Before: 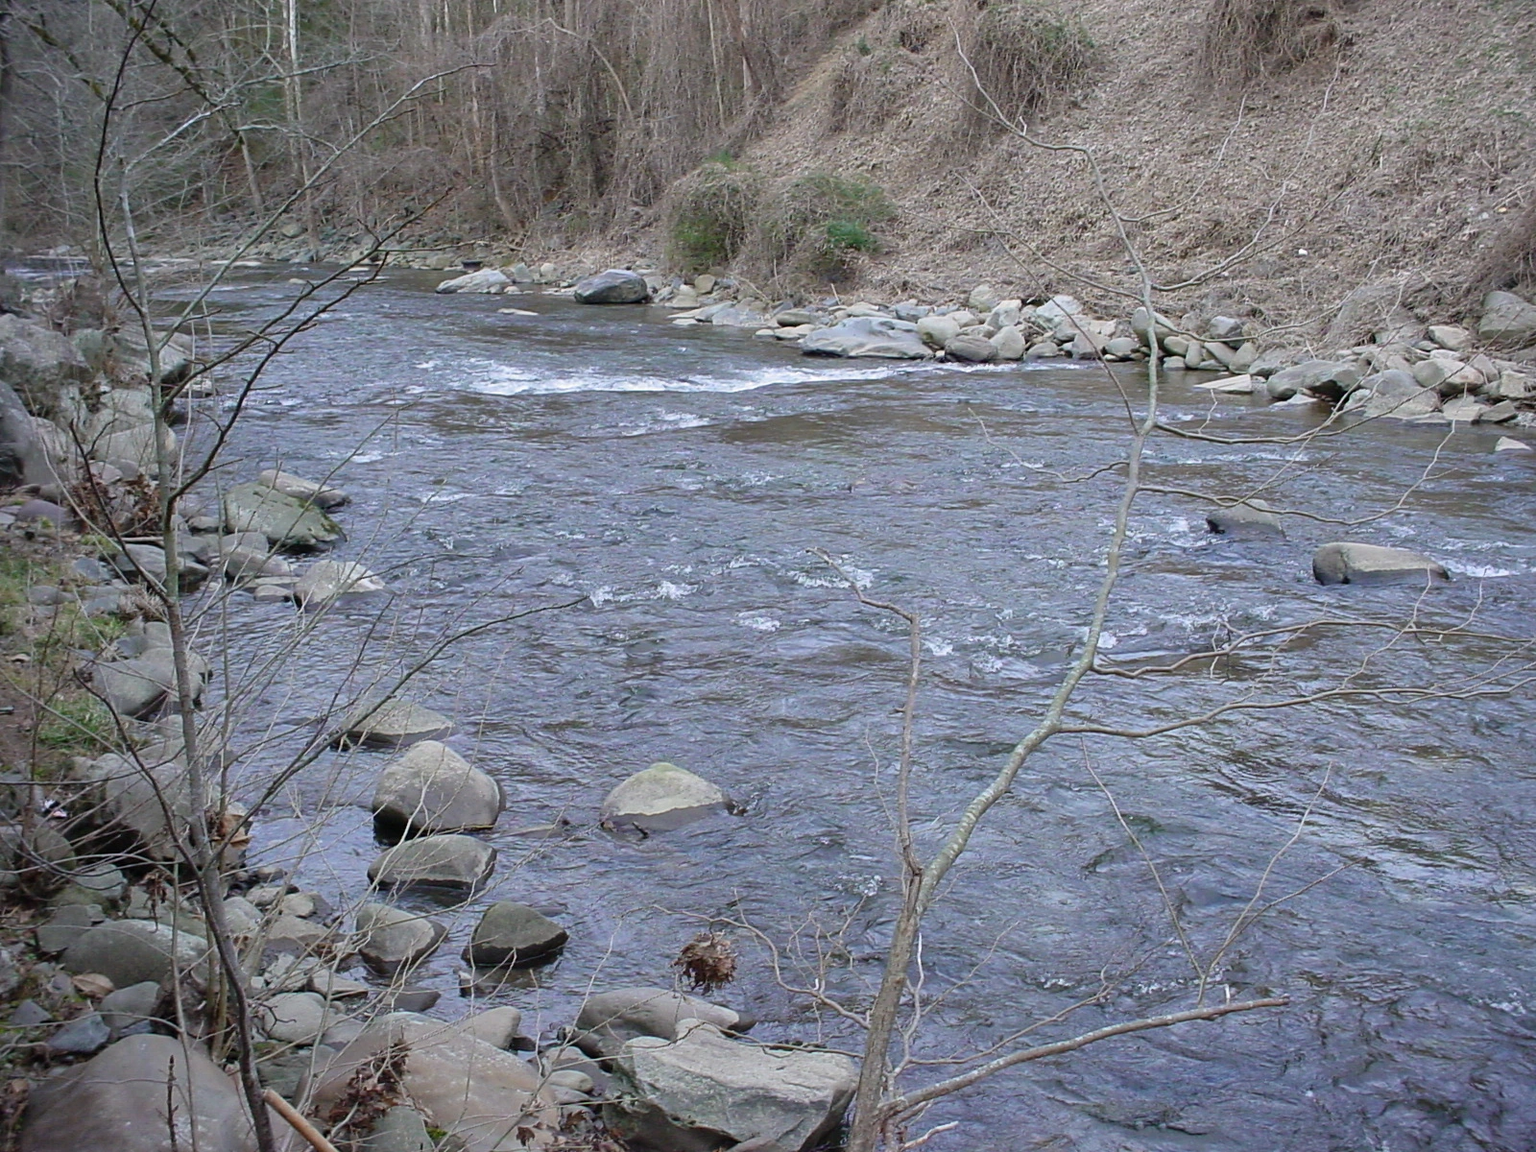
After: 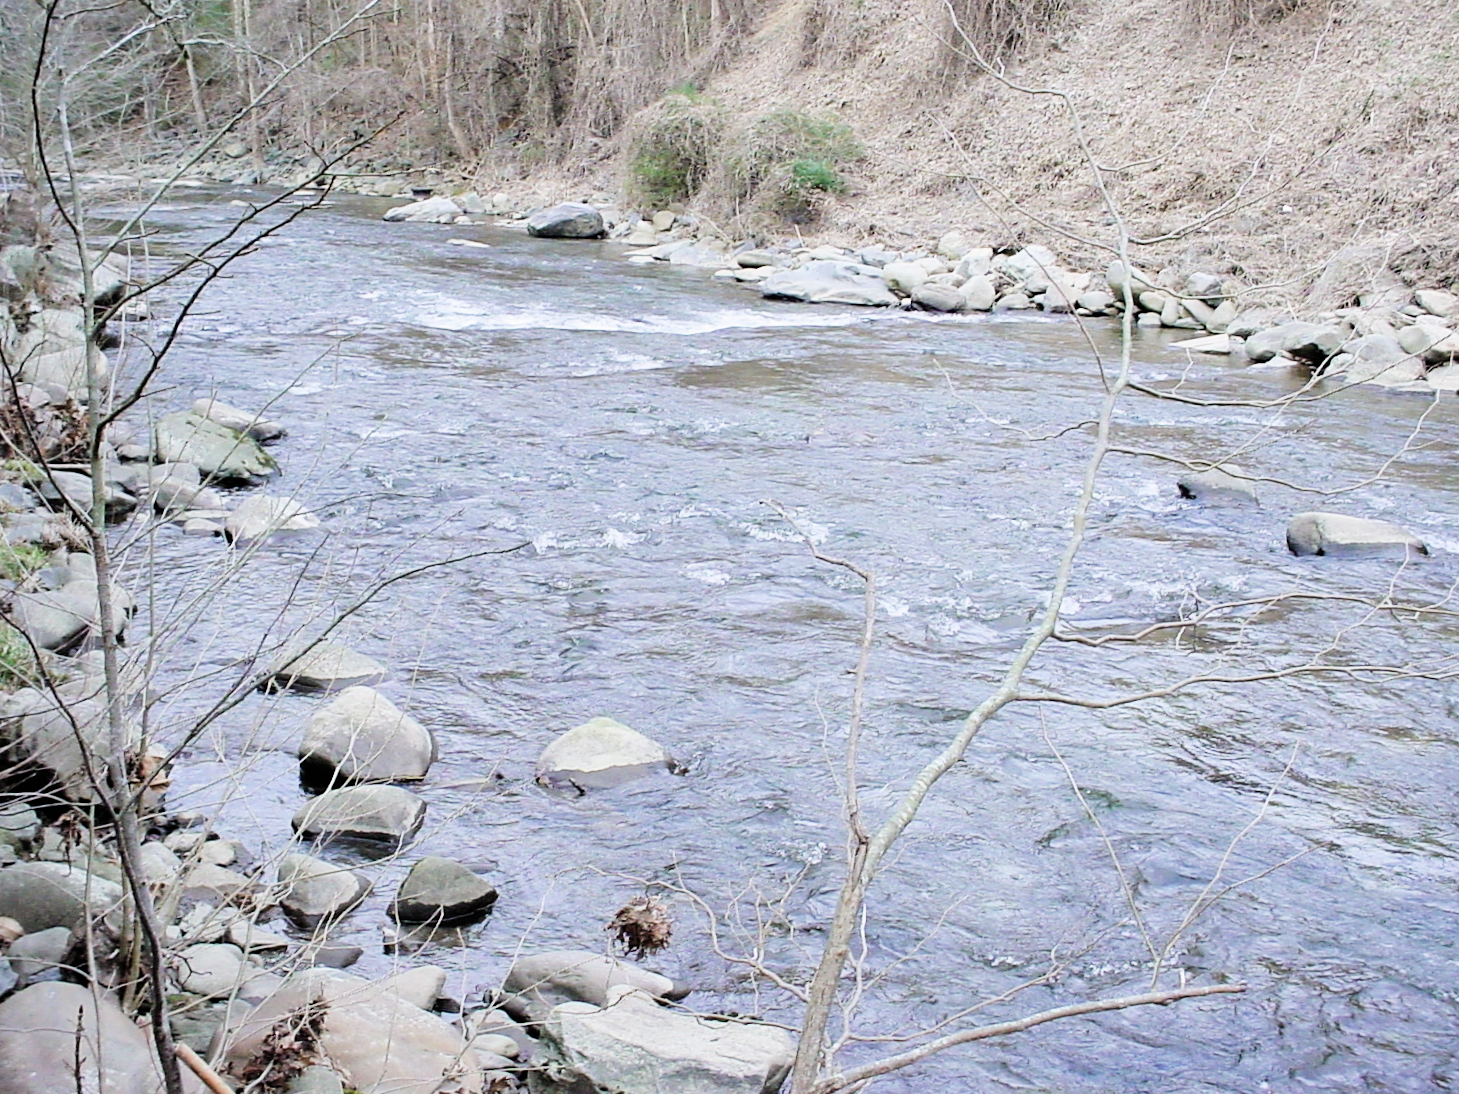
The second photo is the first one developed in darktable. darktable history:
filmic rgb: black relative exposure -5 EV, hardness 2.88, contrast 1.3, highlights saturation mix -30%
exposure: black level correction 0, exposure 1.2 EV, compensate highlight preservation false
crop and rotate: angle -1.96°, left 3.097%, top 4.154%, right 1.586%, bottom 0.529%
